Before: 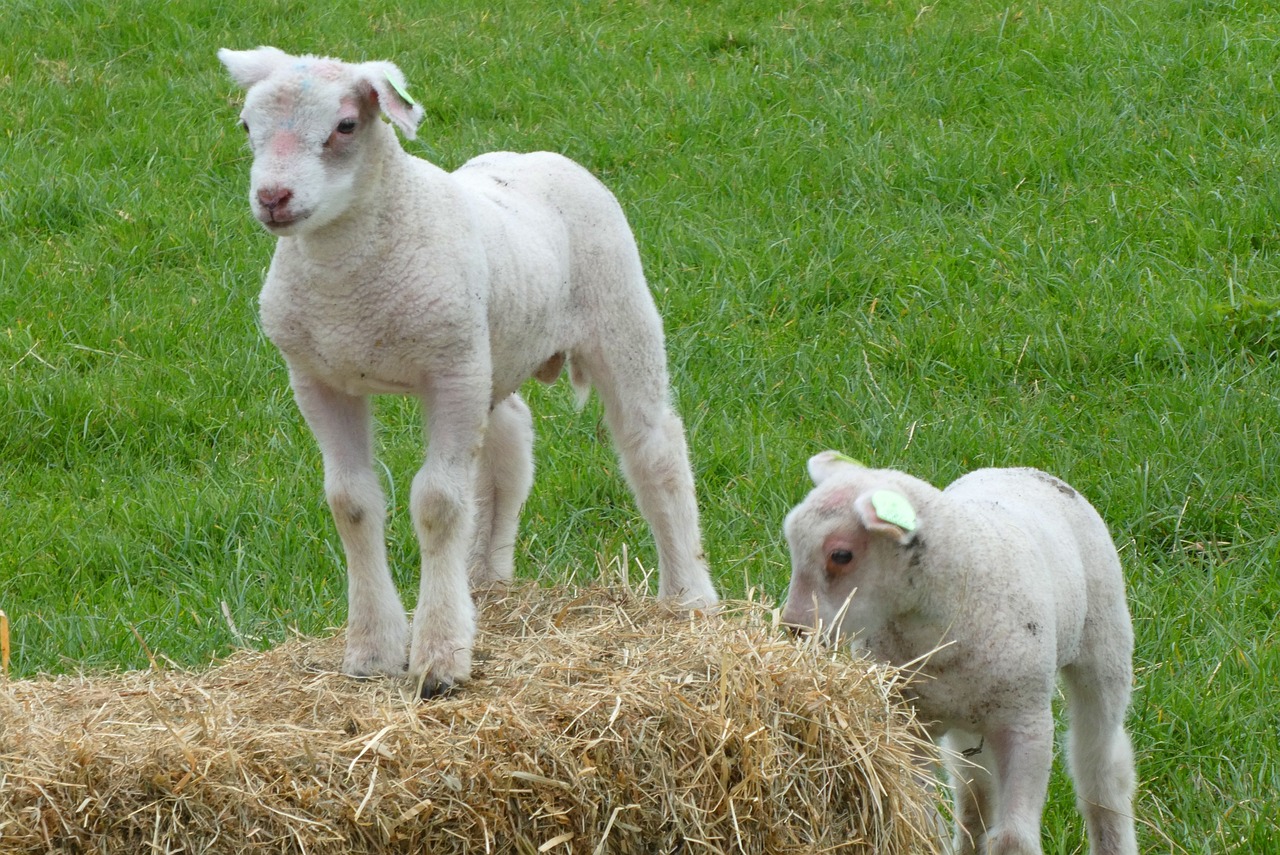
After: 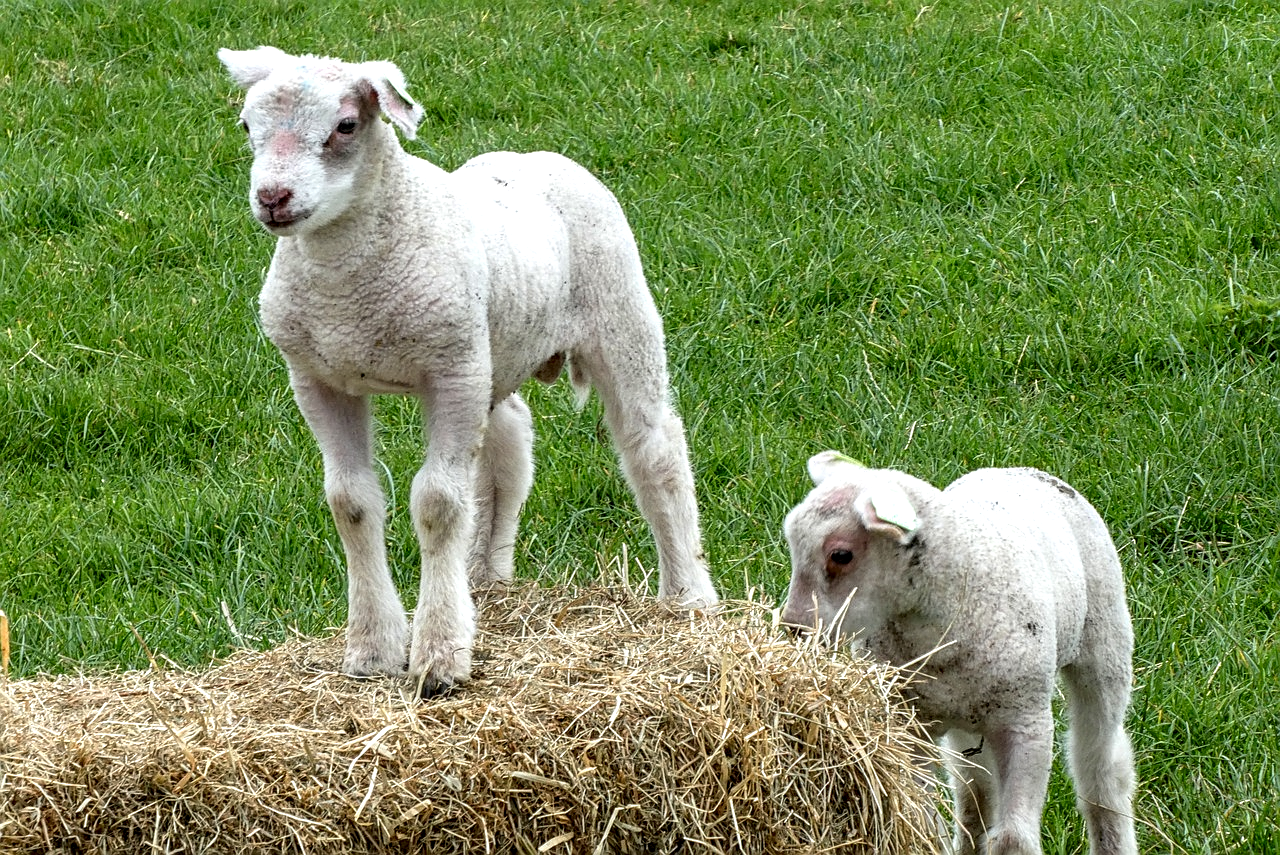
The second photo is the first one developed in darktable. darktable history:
exposure: compensate highlight preservation false
sharpen: on, module defaults
local contrast: highlights 19%, detail 186%
